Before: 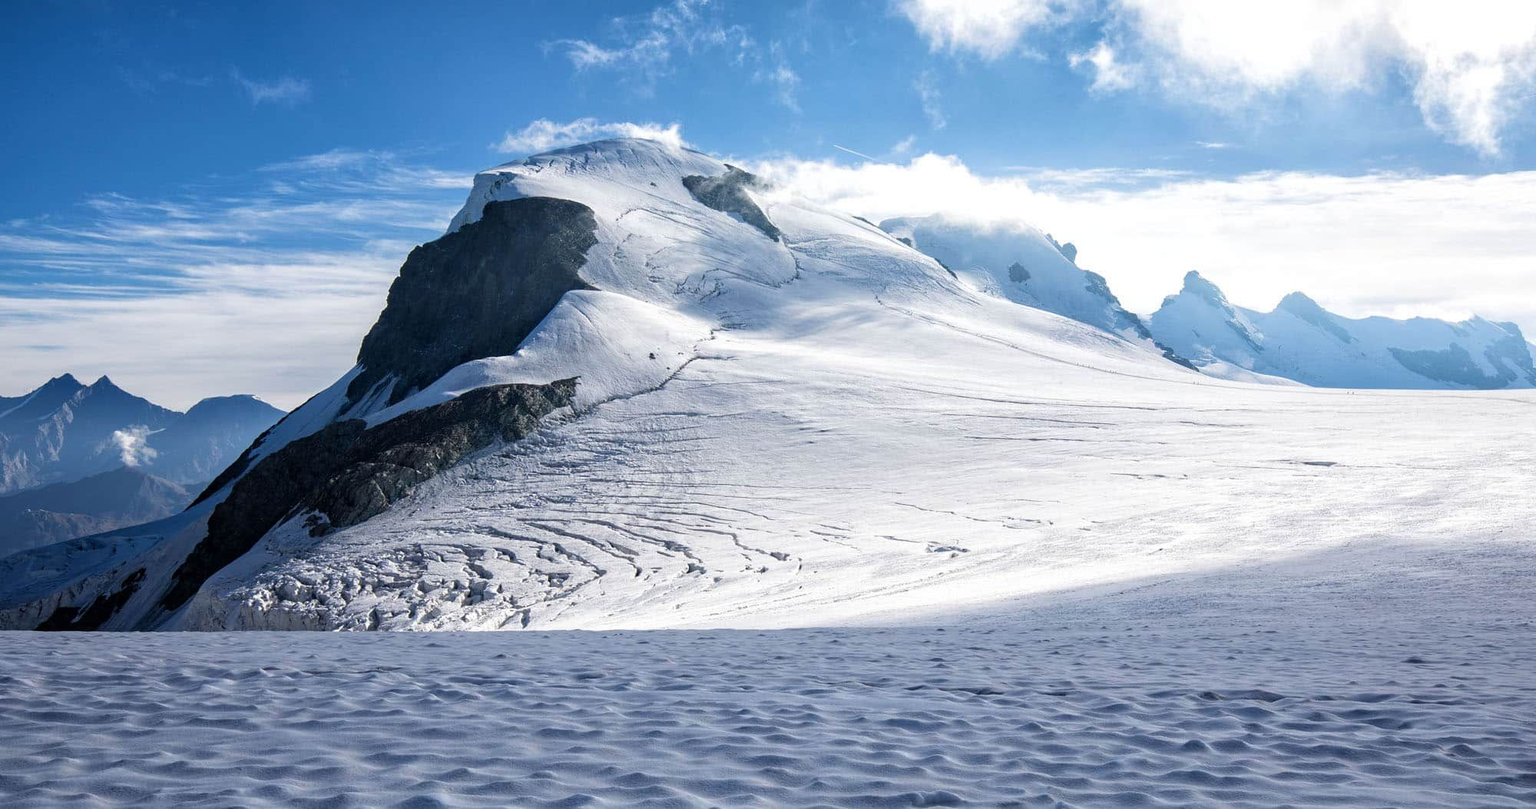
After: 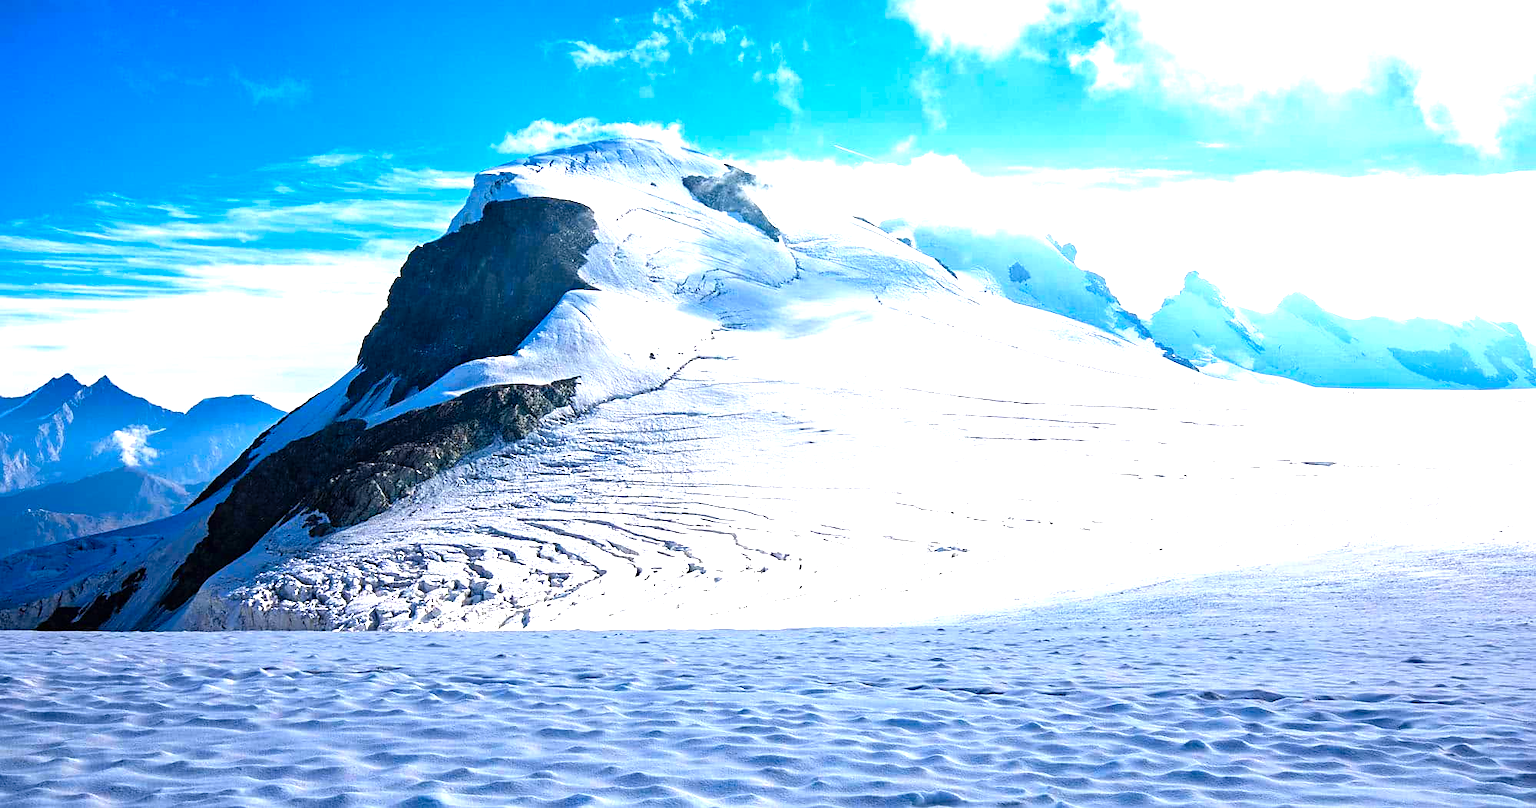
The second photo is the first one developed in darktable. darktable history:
sharpen: radius 1.914, amount 0.412, threshold 1.325
levels: black 0.105%, levels [0, 0.374, 0.749]
contrast brightness saturation: saturation 0.502
